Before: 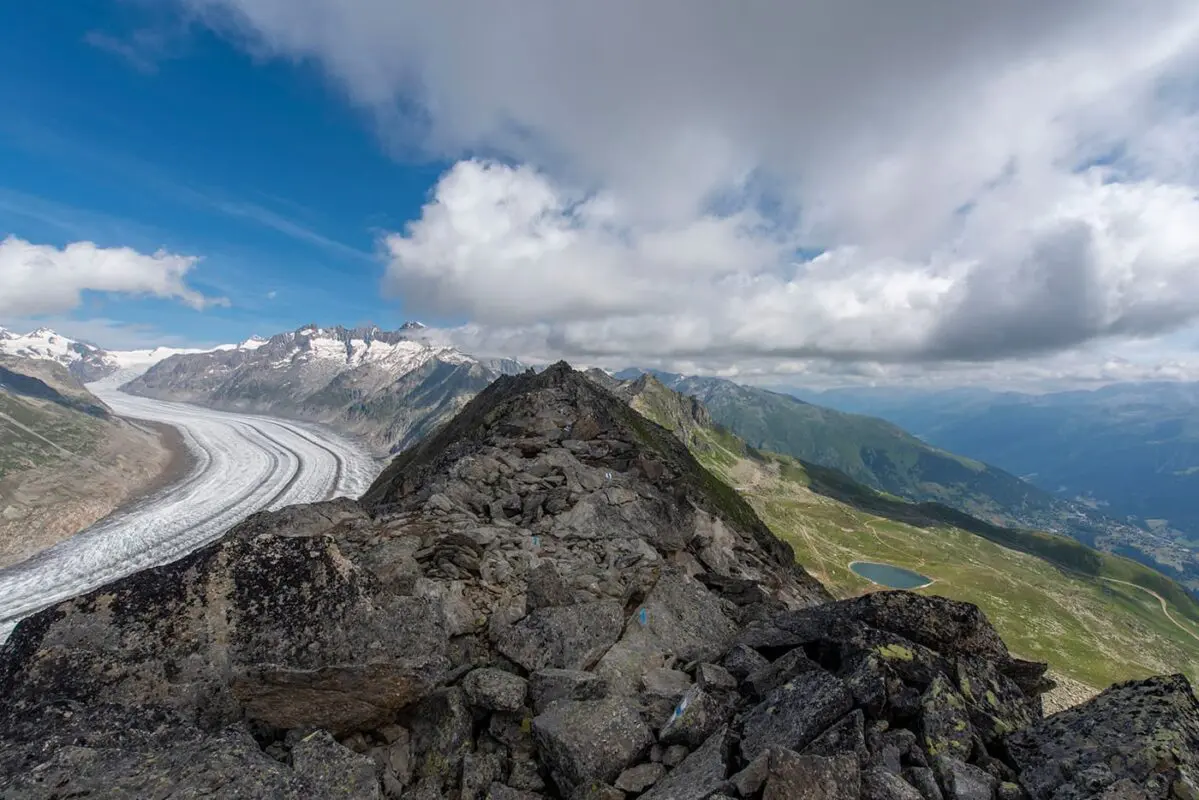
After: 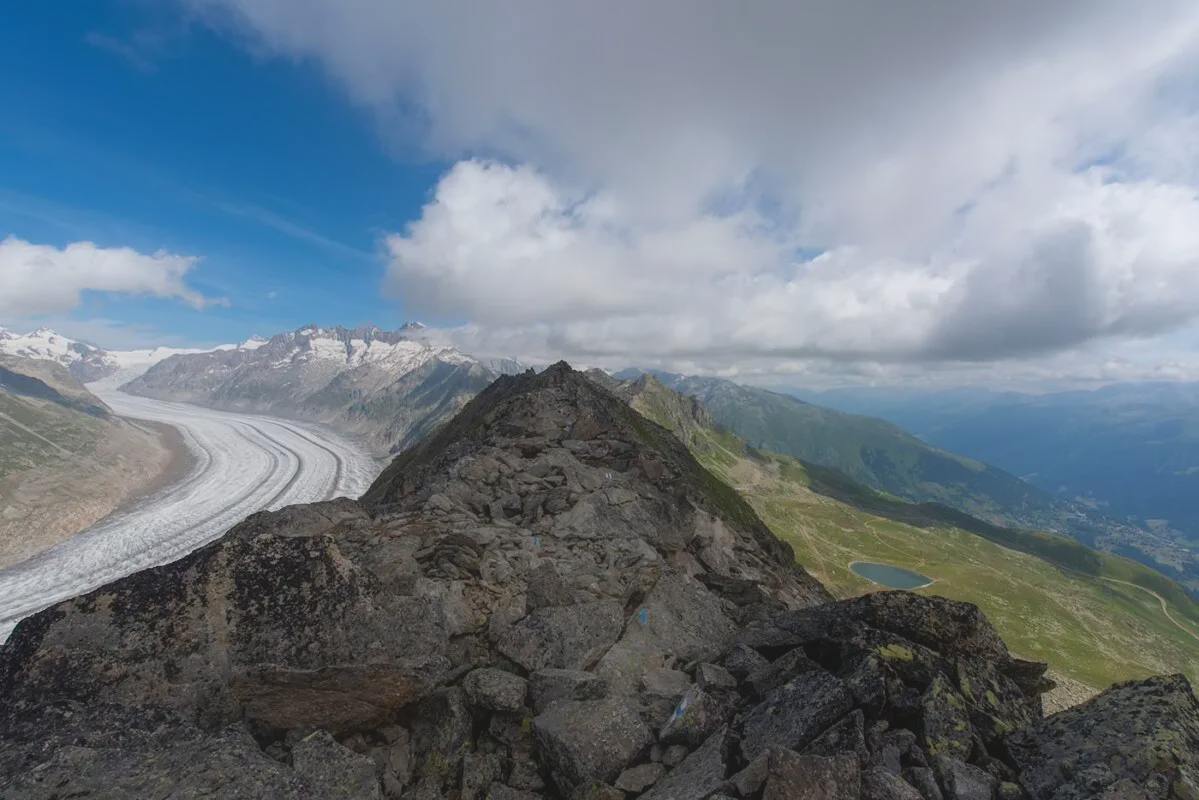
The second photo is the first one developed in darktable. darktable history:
contrast equalizer: octaves 7, y [[0.6 ×6], [0.55 ×6], [0 ×6], [0 ×6], [0 ×6]], mix -0.997
exposure: black level correction 0, compensate highlight preservation false
